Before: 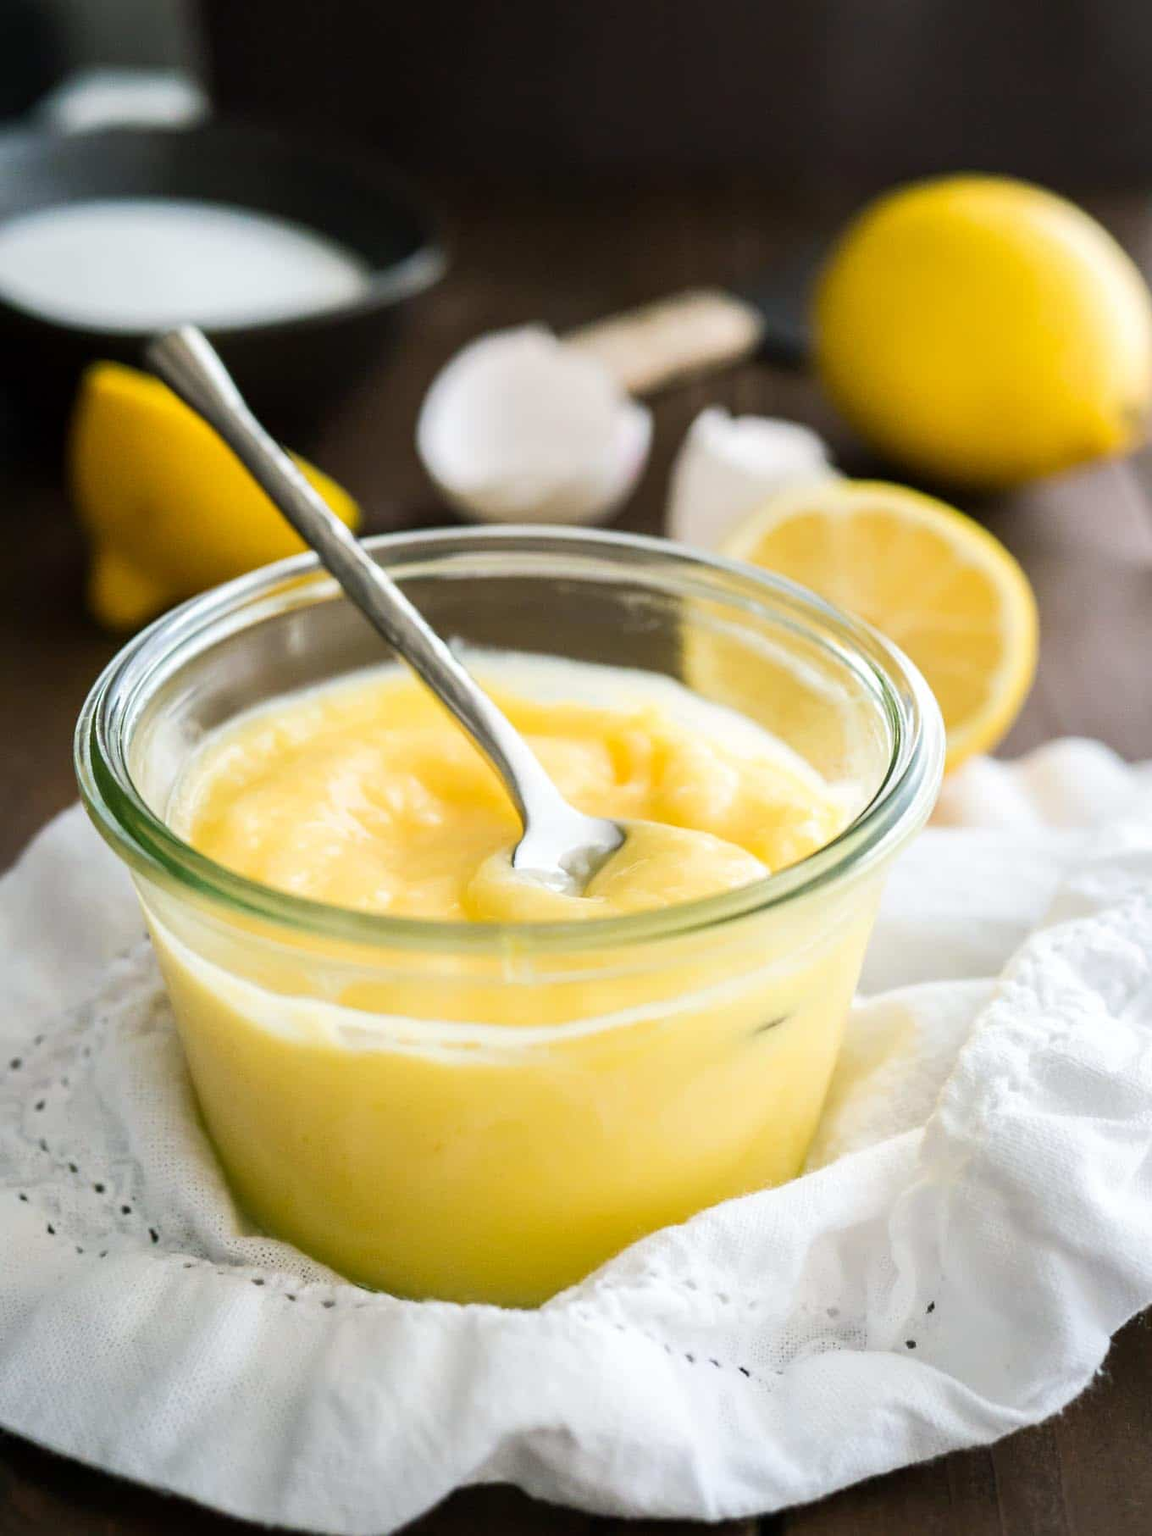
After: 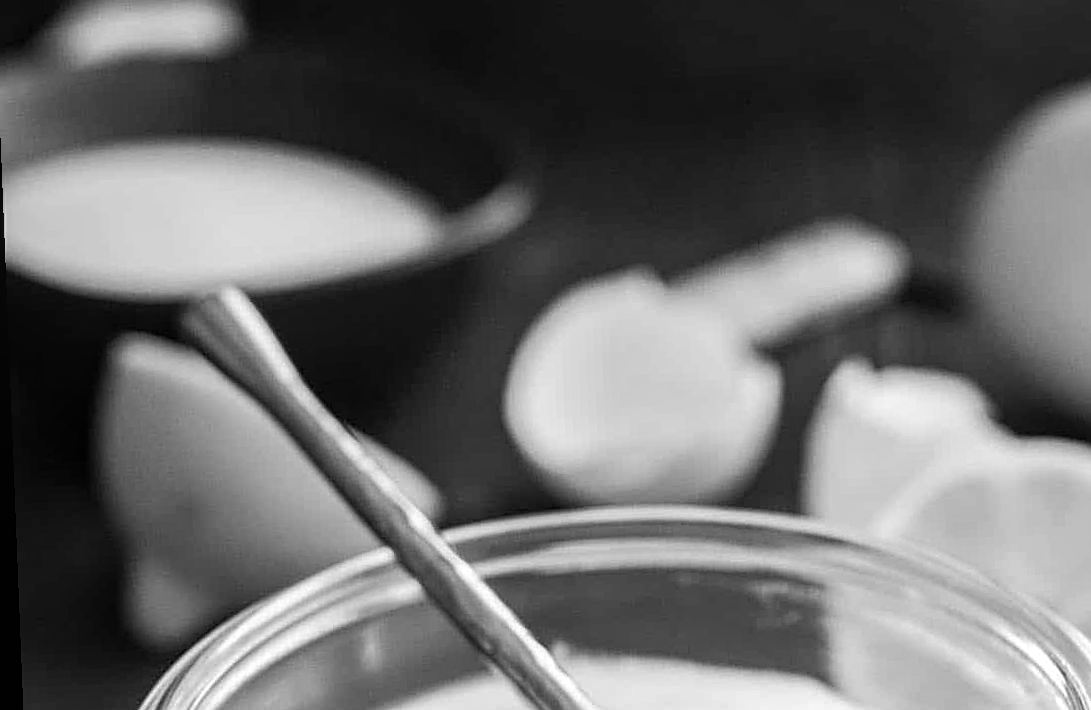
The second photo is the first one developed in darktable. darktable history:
sharpen: on, module defaults
monochrome: a 16.06, b 15.48, size 1
local contrast: on, module defaults
crop: left 0.579%, top 7.627%, right 23.167%, bottom 54.275%
rotate and perspective: rotation -2.29°, automatic cropping off
